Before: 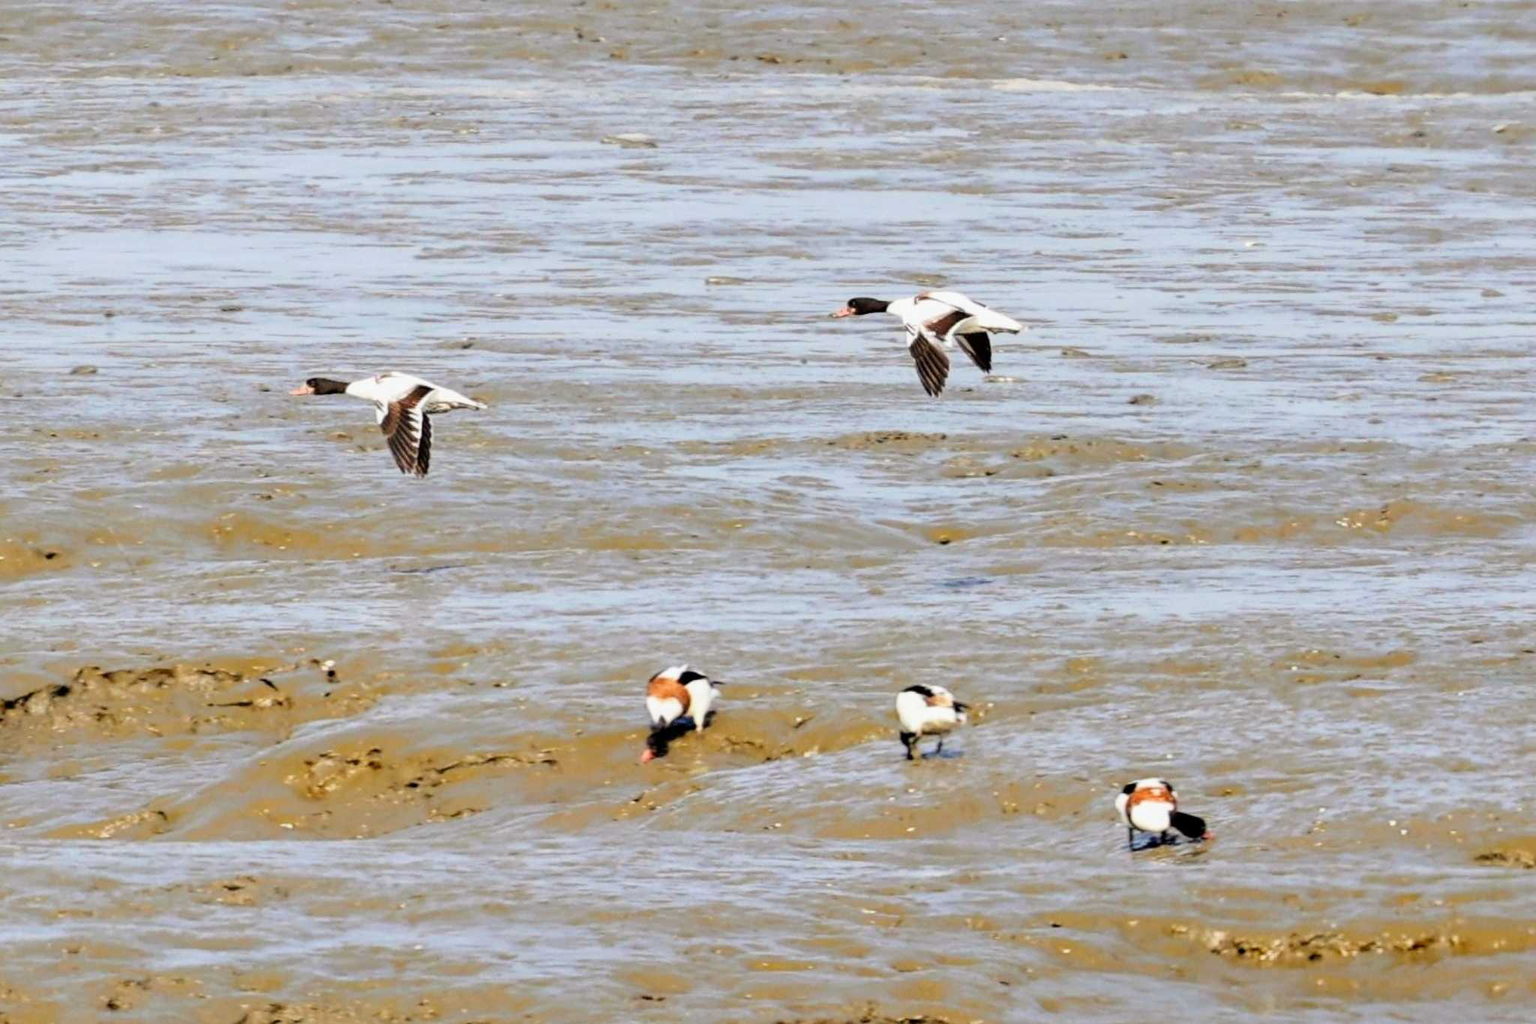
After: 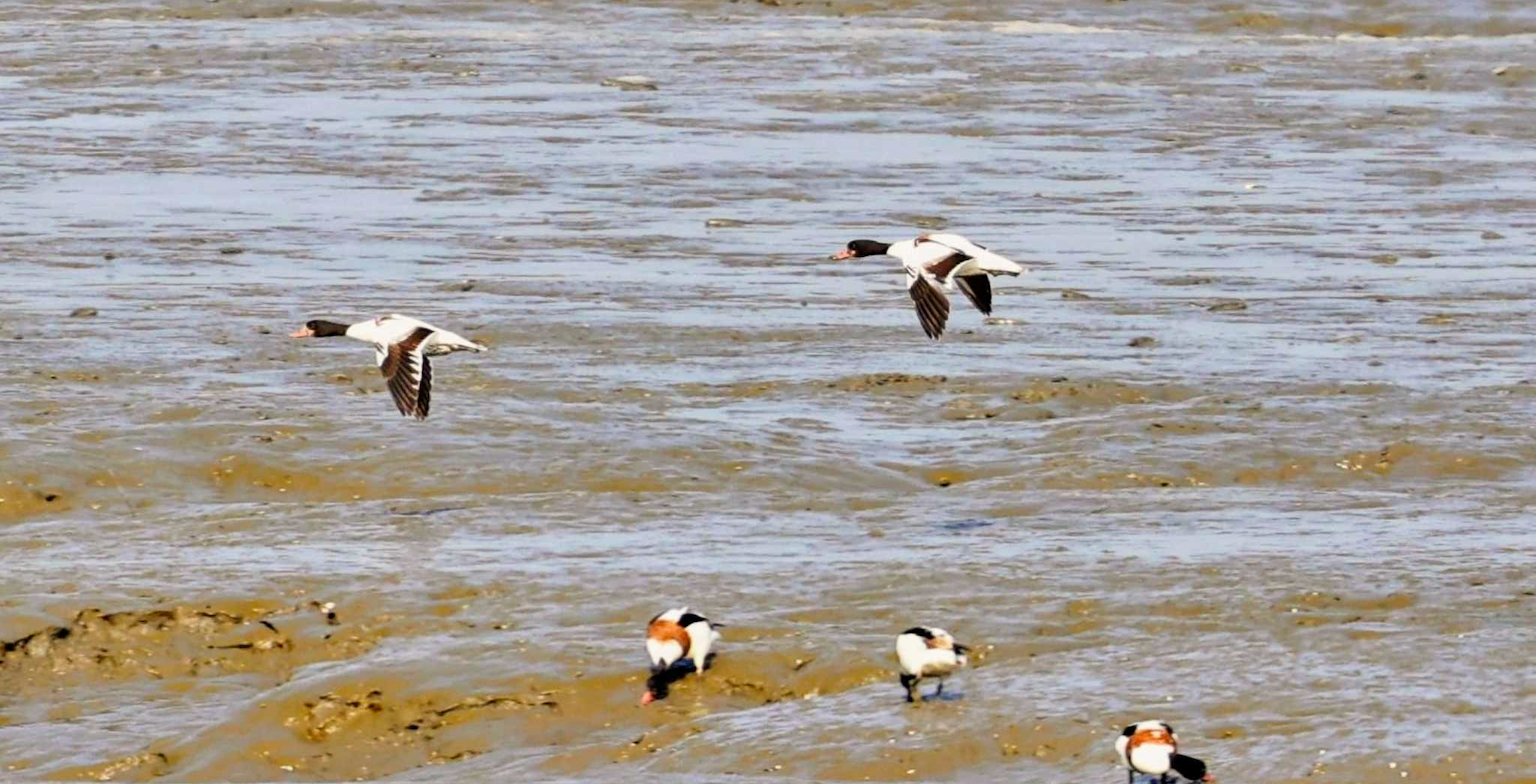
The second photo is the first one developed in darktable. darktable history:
crop: top 5.667%, bottom 17.637%
shadows and highlights: low approximation 0.01, soften with gaussian
color correction: highlights a* 0.816, highlights b* 2.78, saturation 1.1
